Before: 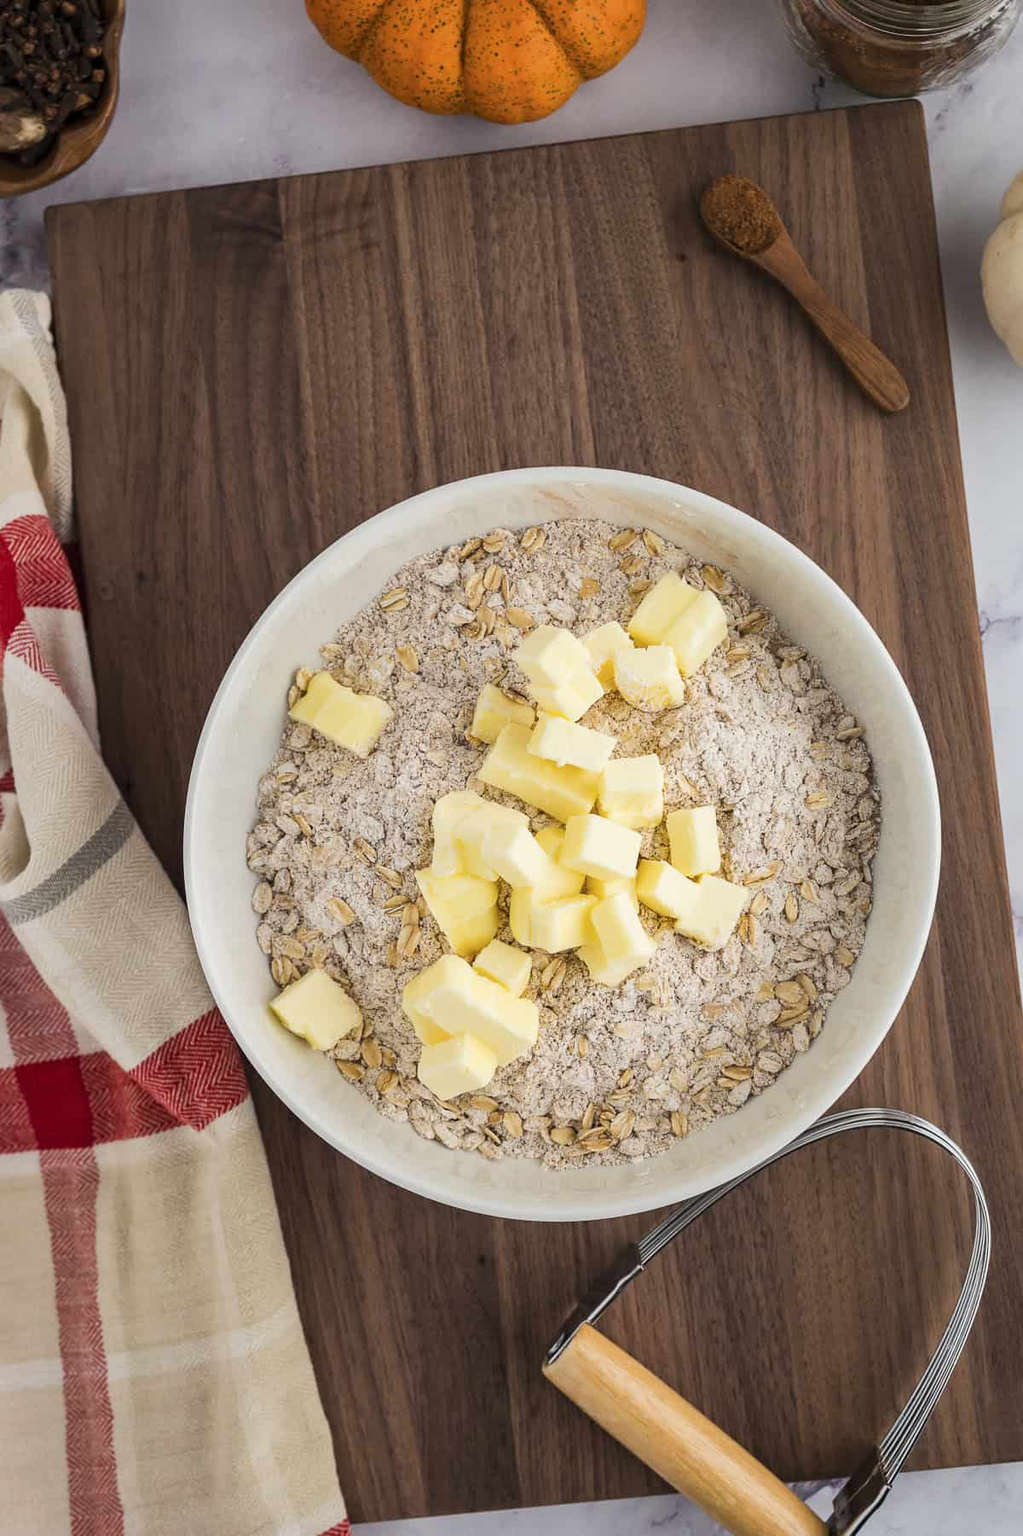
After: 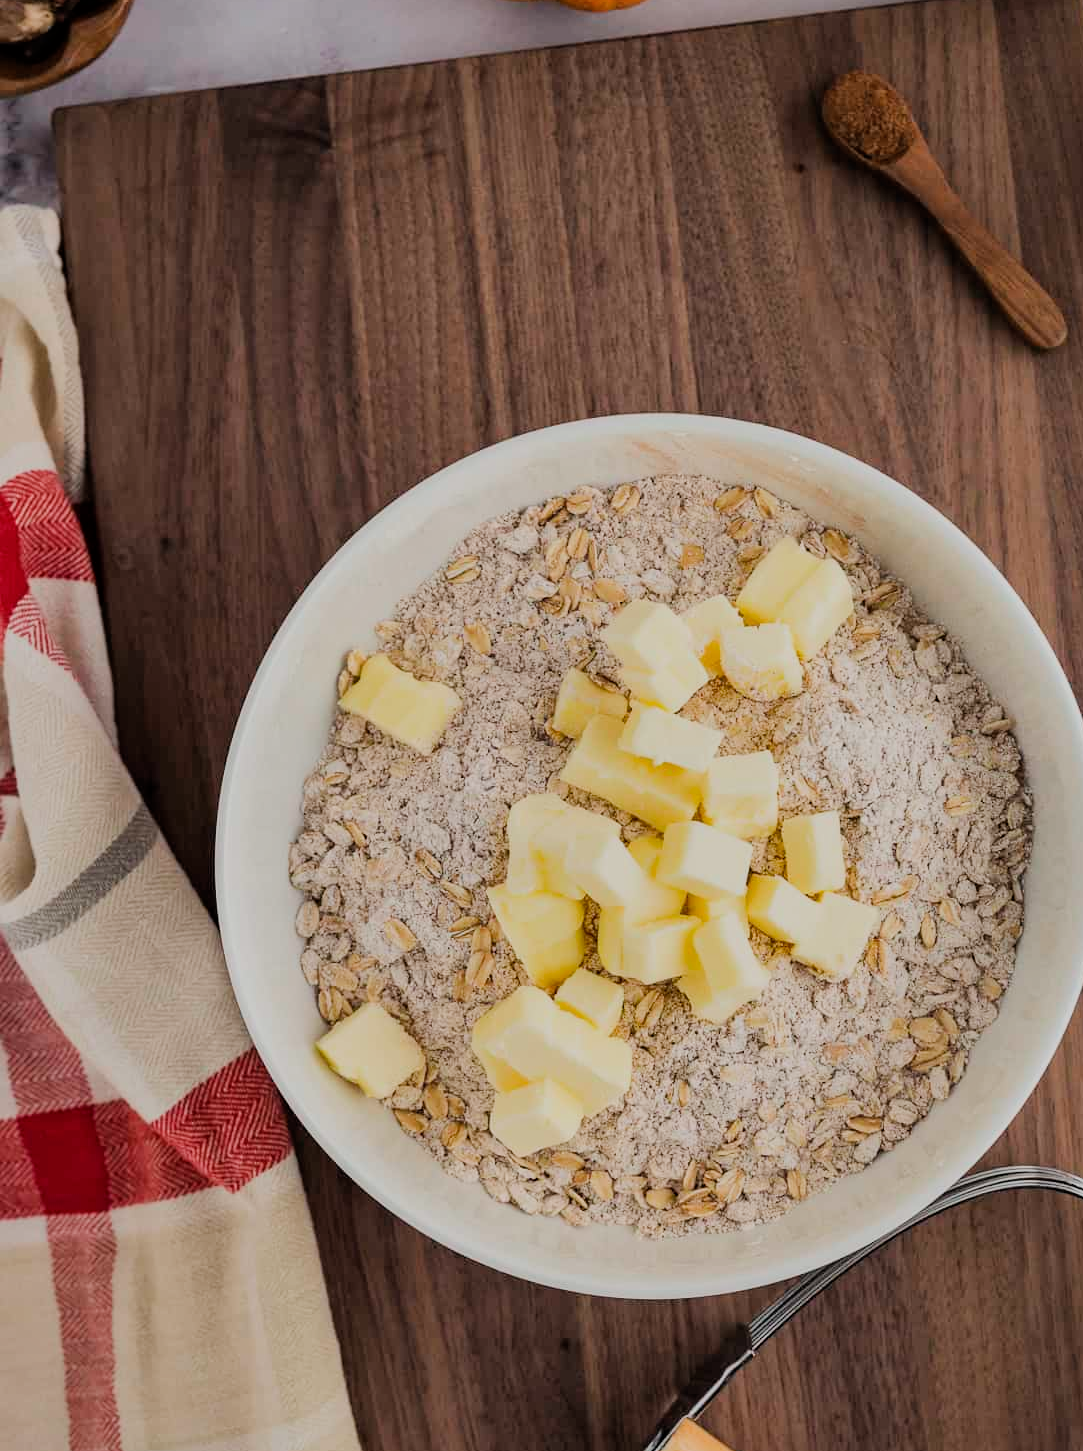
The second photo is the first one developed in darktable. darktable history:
crop: top 7.49%, right 9.717%, bottom 11.943%
filmic rgb: black relative exposure -7.65 EV, white relative exposure 4.56 EV, hardness 3.61, contrast 1.05
shadows and highlights: shadows 25, highlights -48, soften with gaussian
